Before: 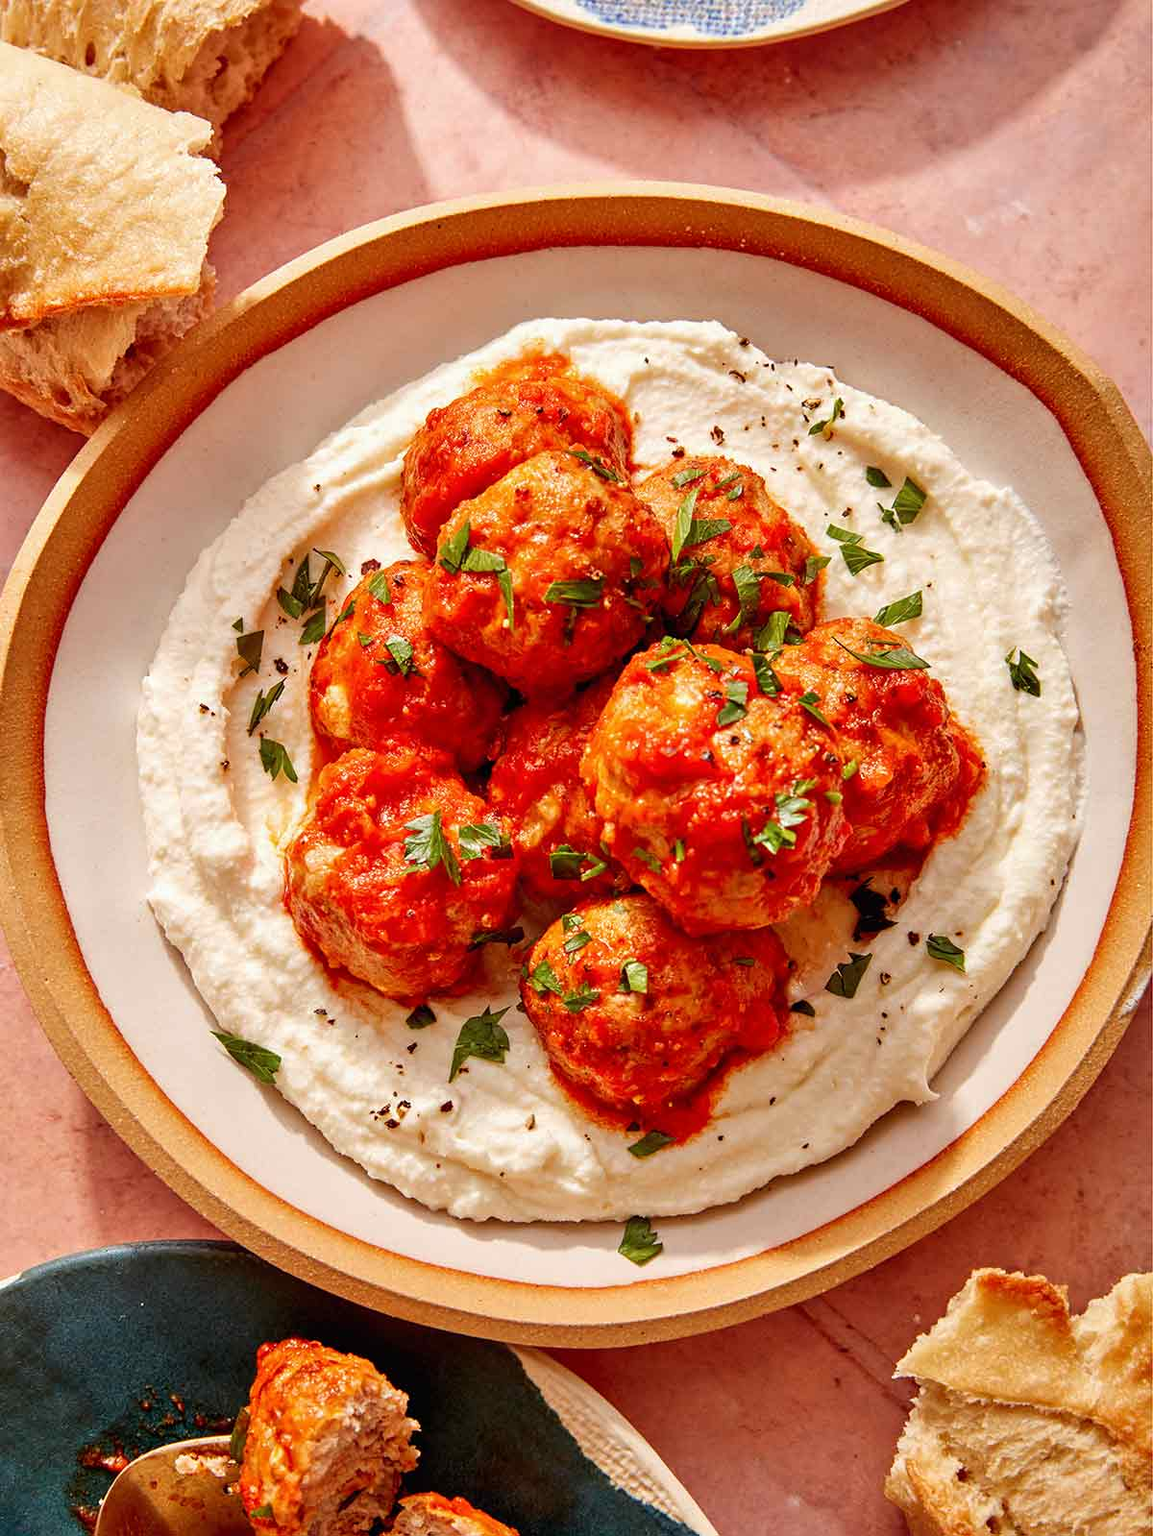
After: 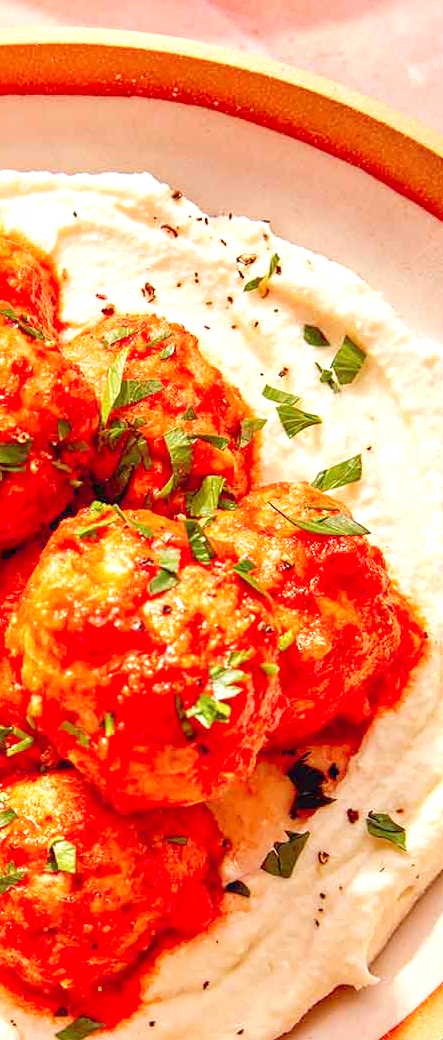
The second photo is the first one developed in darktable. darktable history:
crop and rotate: left 49.908%, top 10.148%, right 13.173%, bottom 24.776%
levels: levels [0, 0.43, 0.984]
exposure: exposure 0.508 EV, compensate highlight preservation false
